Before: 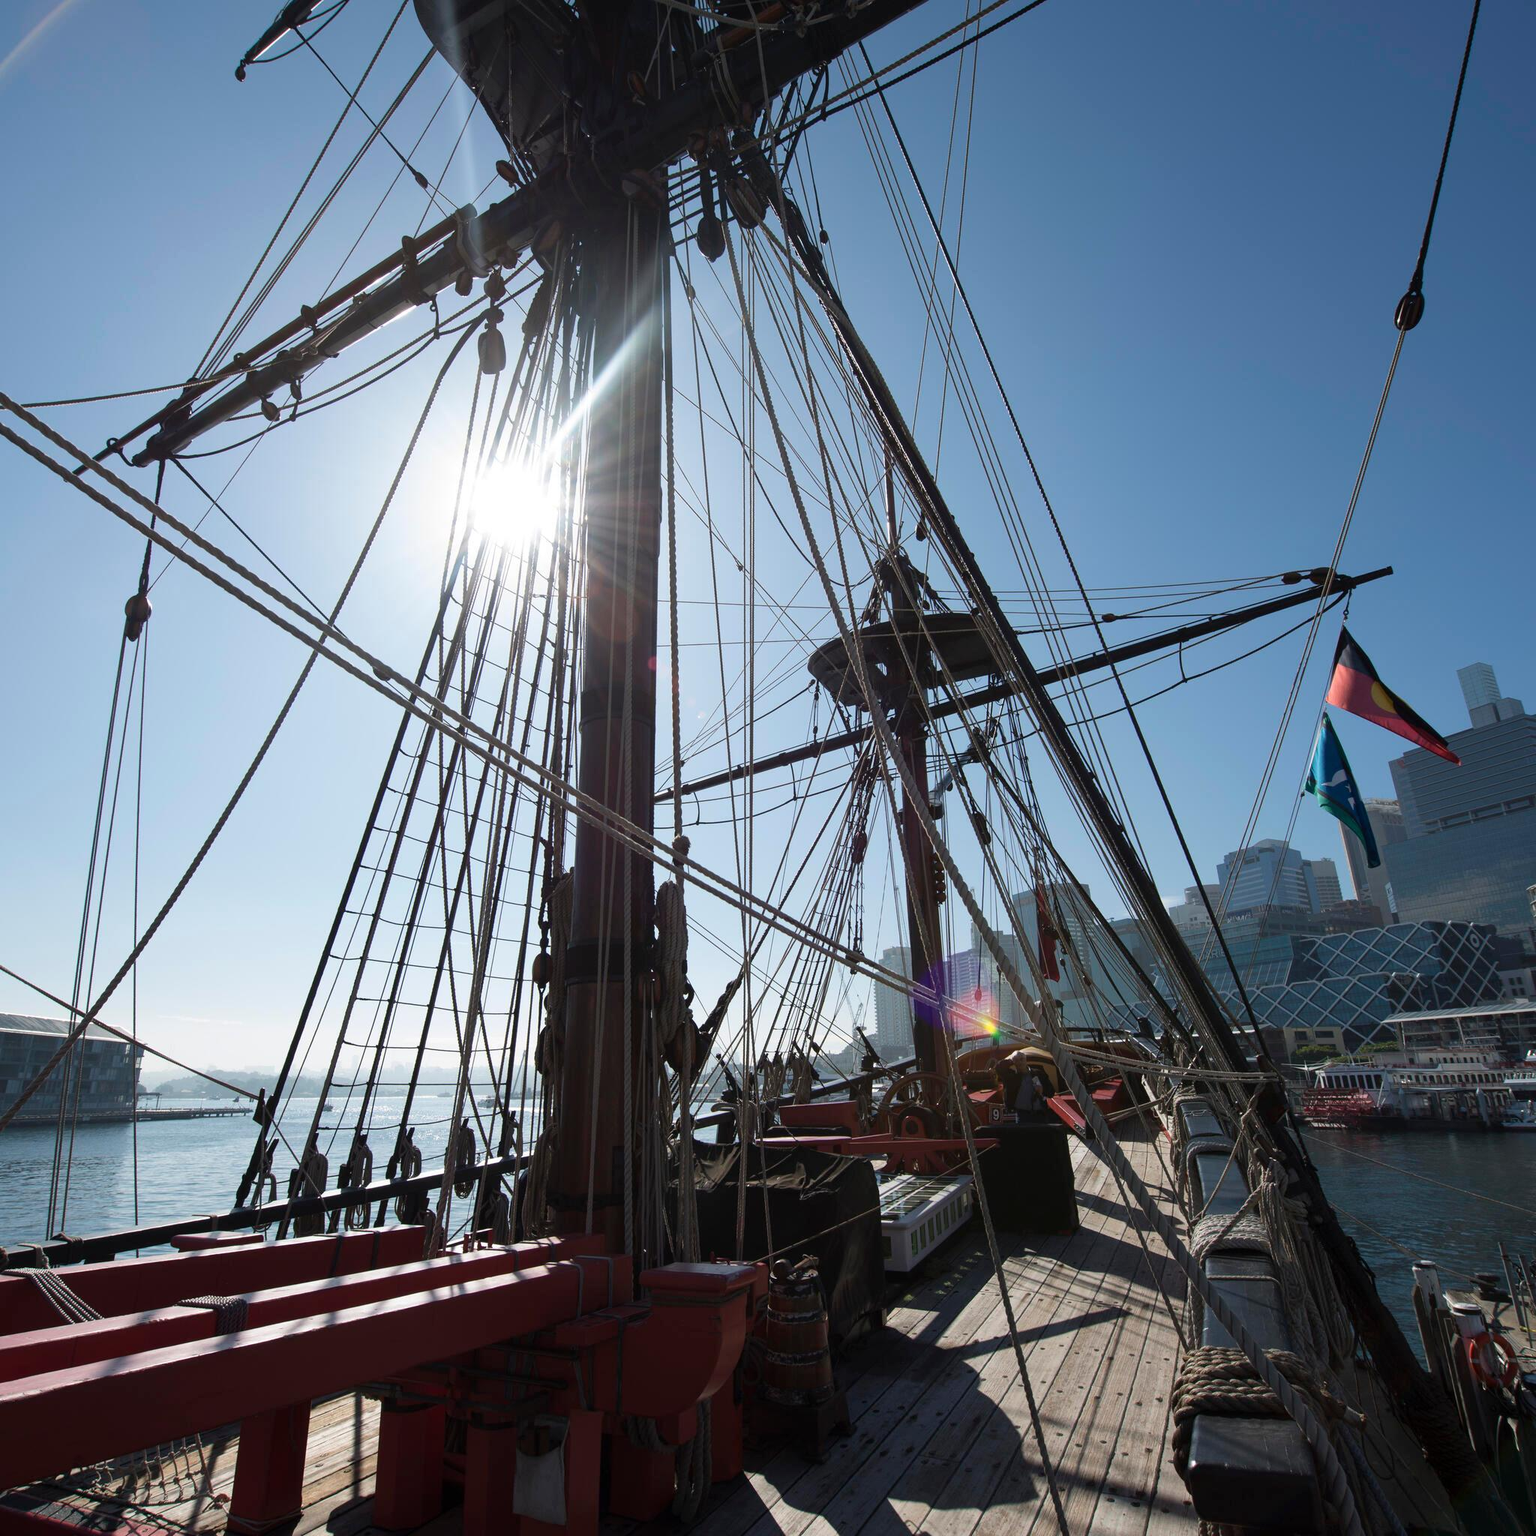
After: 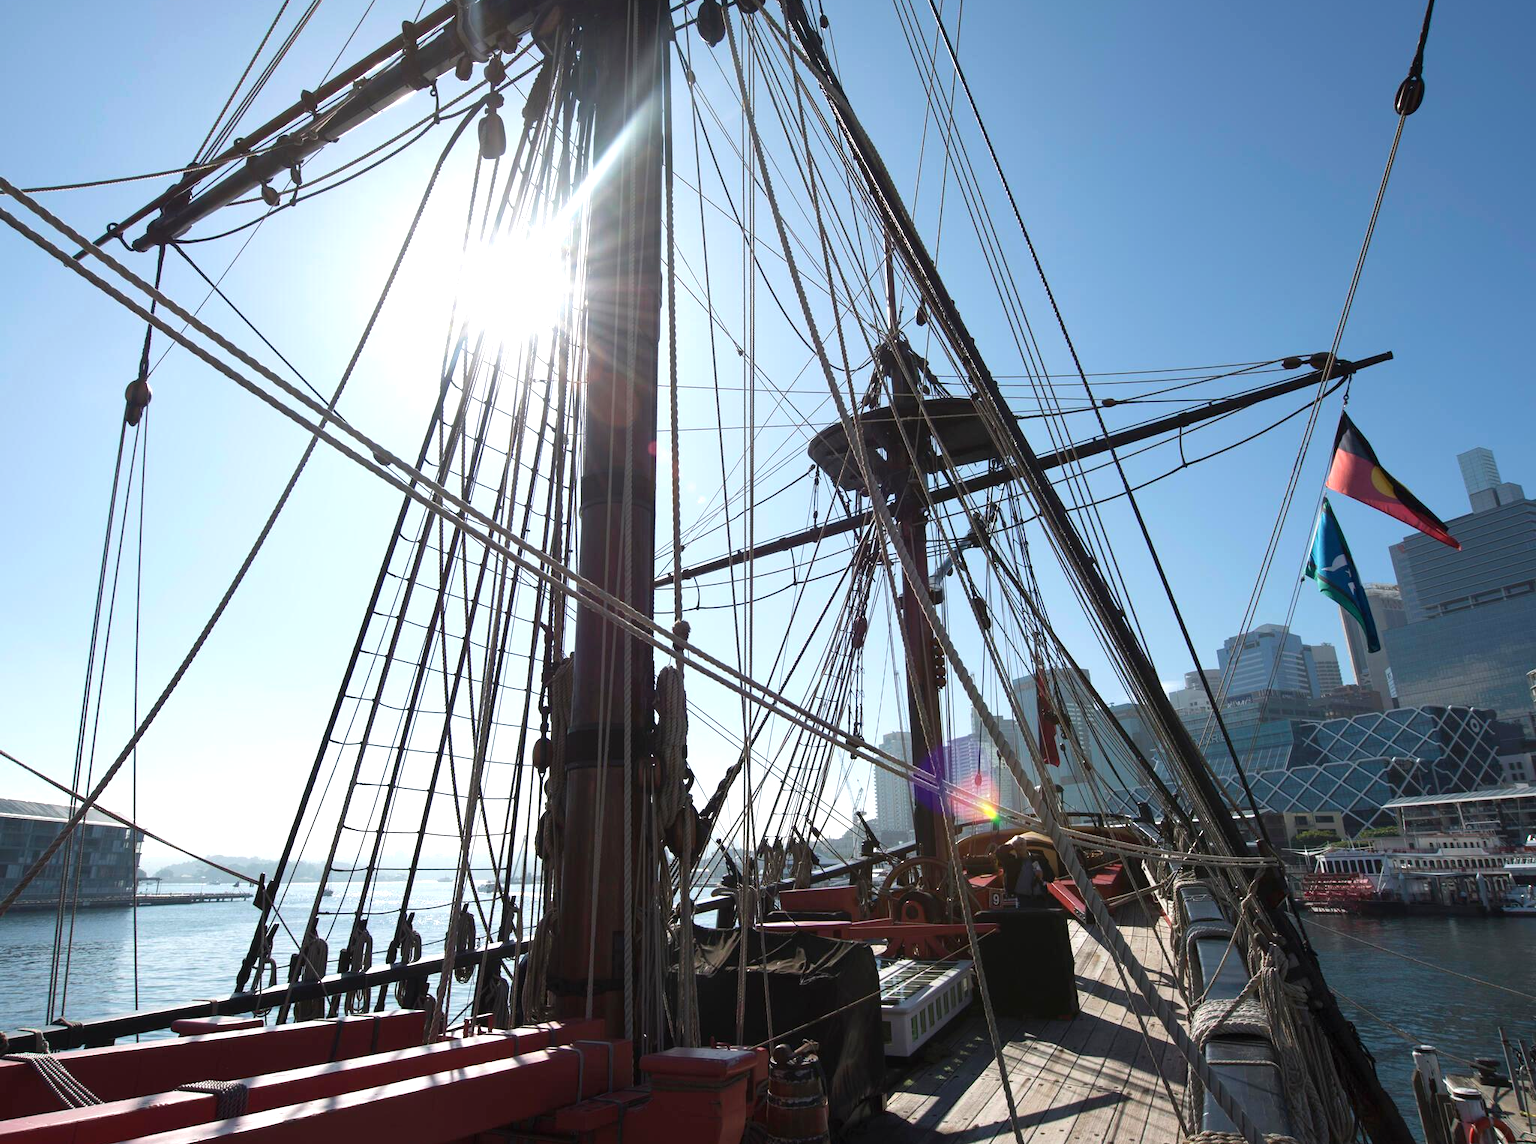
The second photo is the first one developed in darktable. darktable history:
exposure: black level correction 0, exposure 0.5 EV, compensate exposure bias true, compensate highlight preservation false
crop: top 14.02%, bottom 11.456%
